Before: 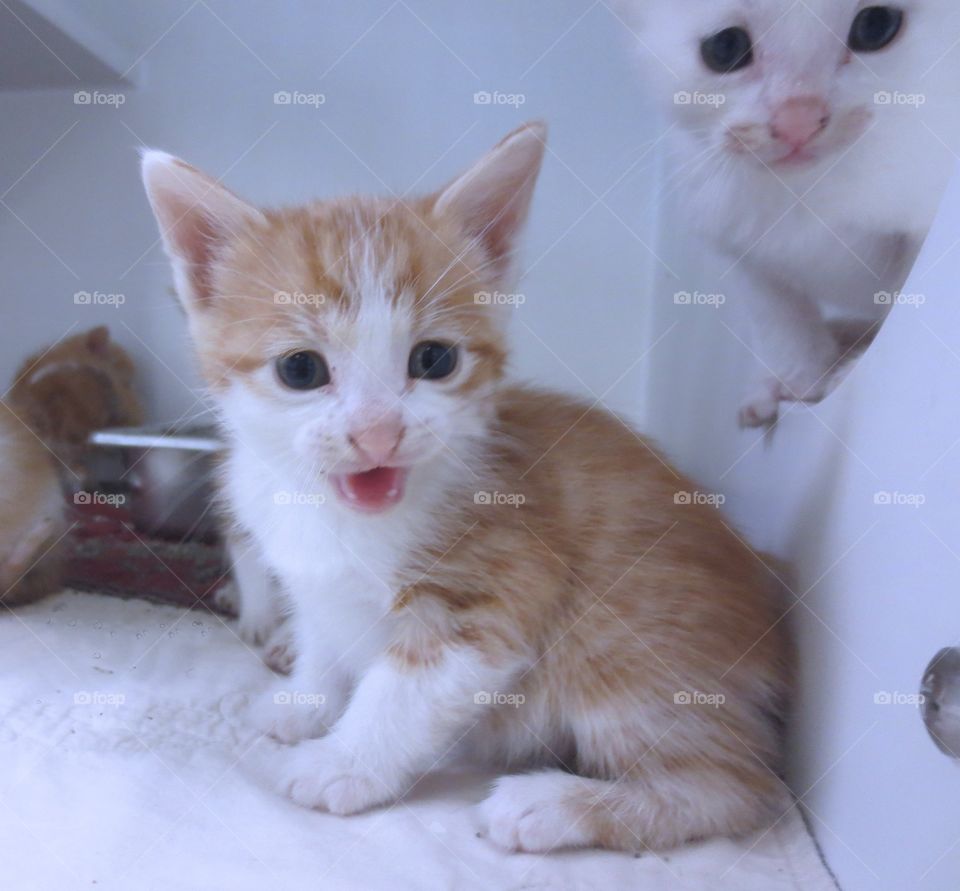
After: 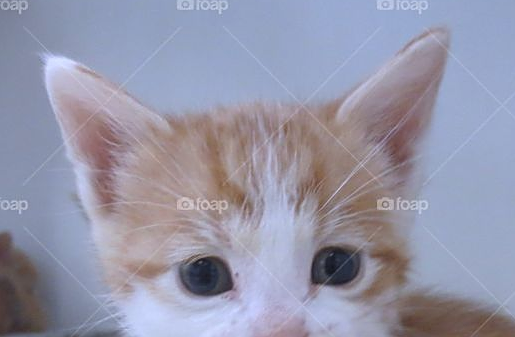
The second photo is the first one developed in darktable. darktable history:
crop: left 10.121%, top 10.631%, right 36.218%, bottom 51.526%
sharpen: on, module defaults
